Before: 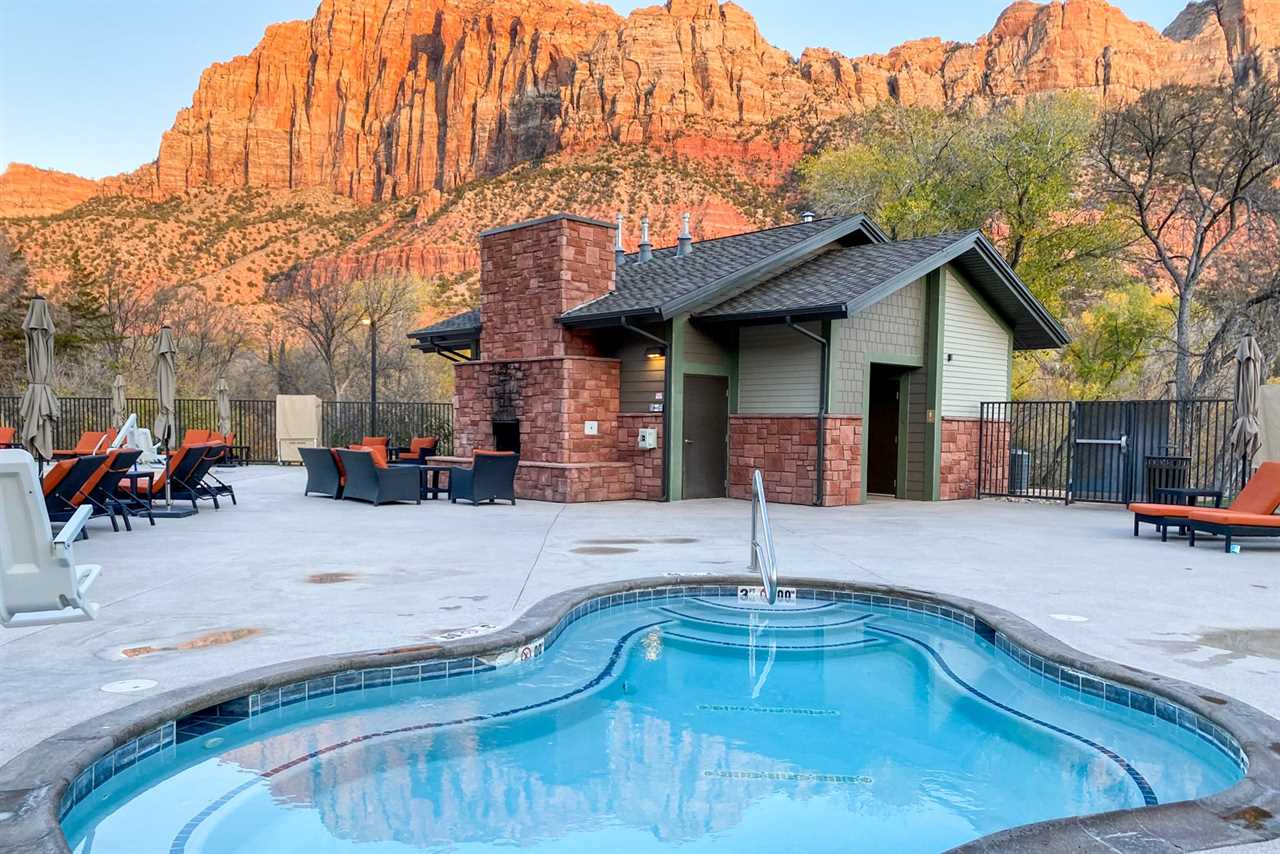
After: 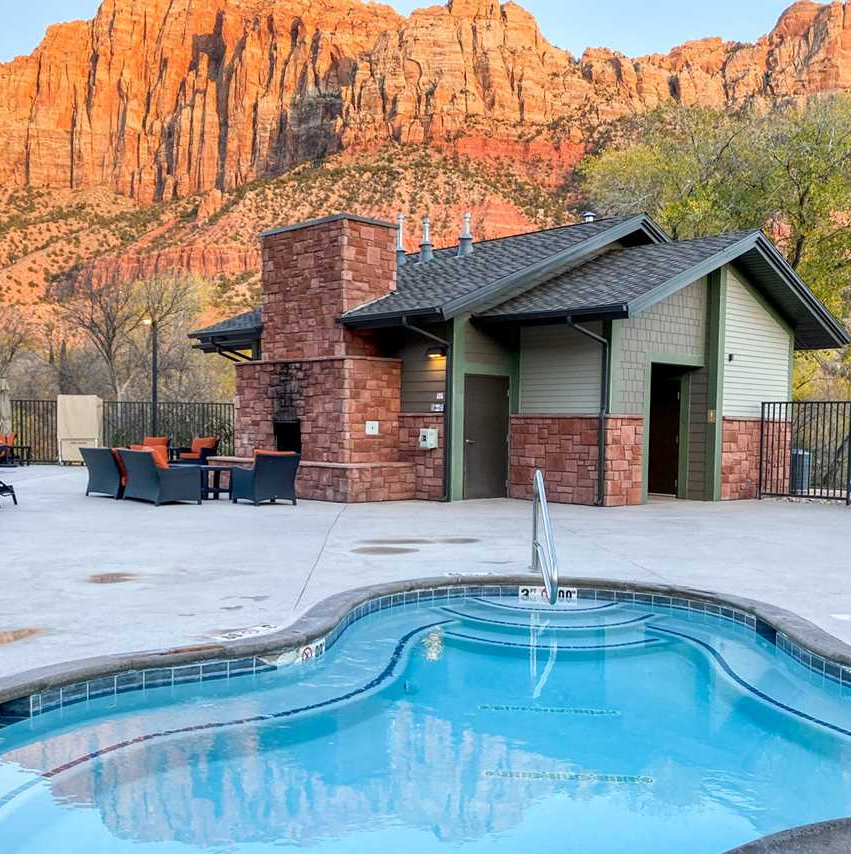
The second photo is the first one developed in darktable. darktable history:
crop: left 17.132%, right 16.353%
